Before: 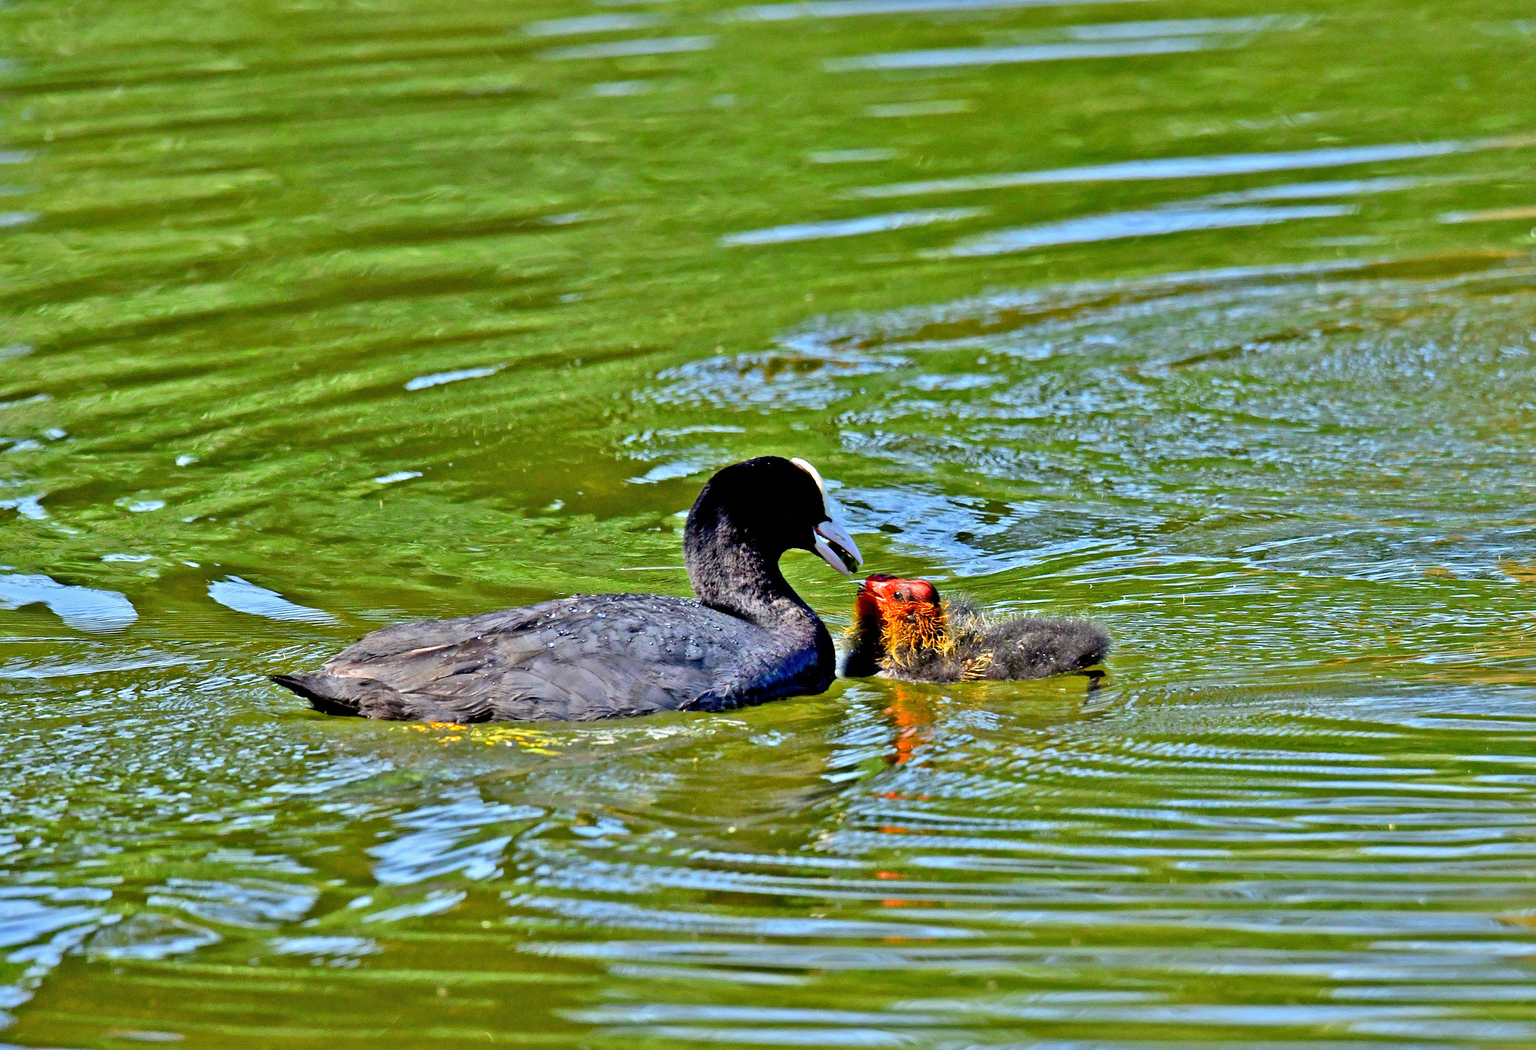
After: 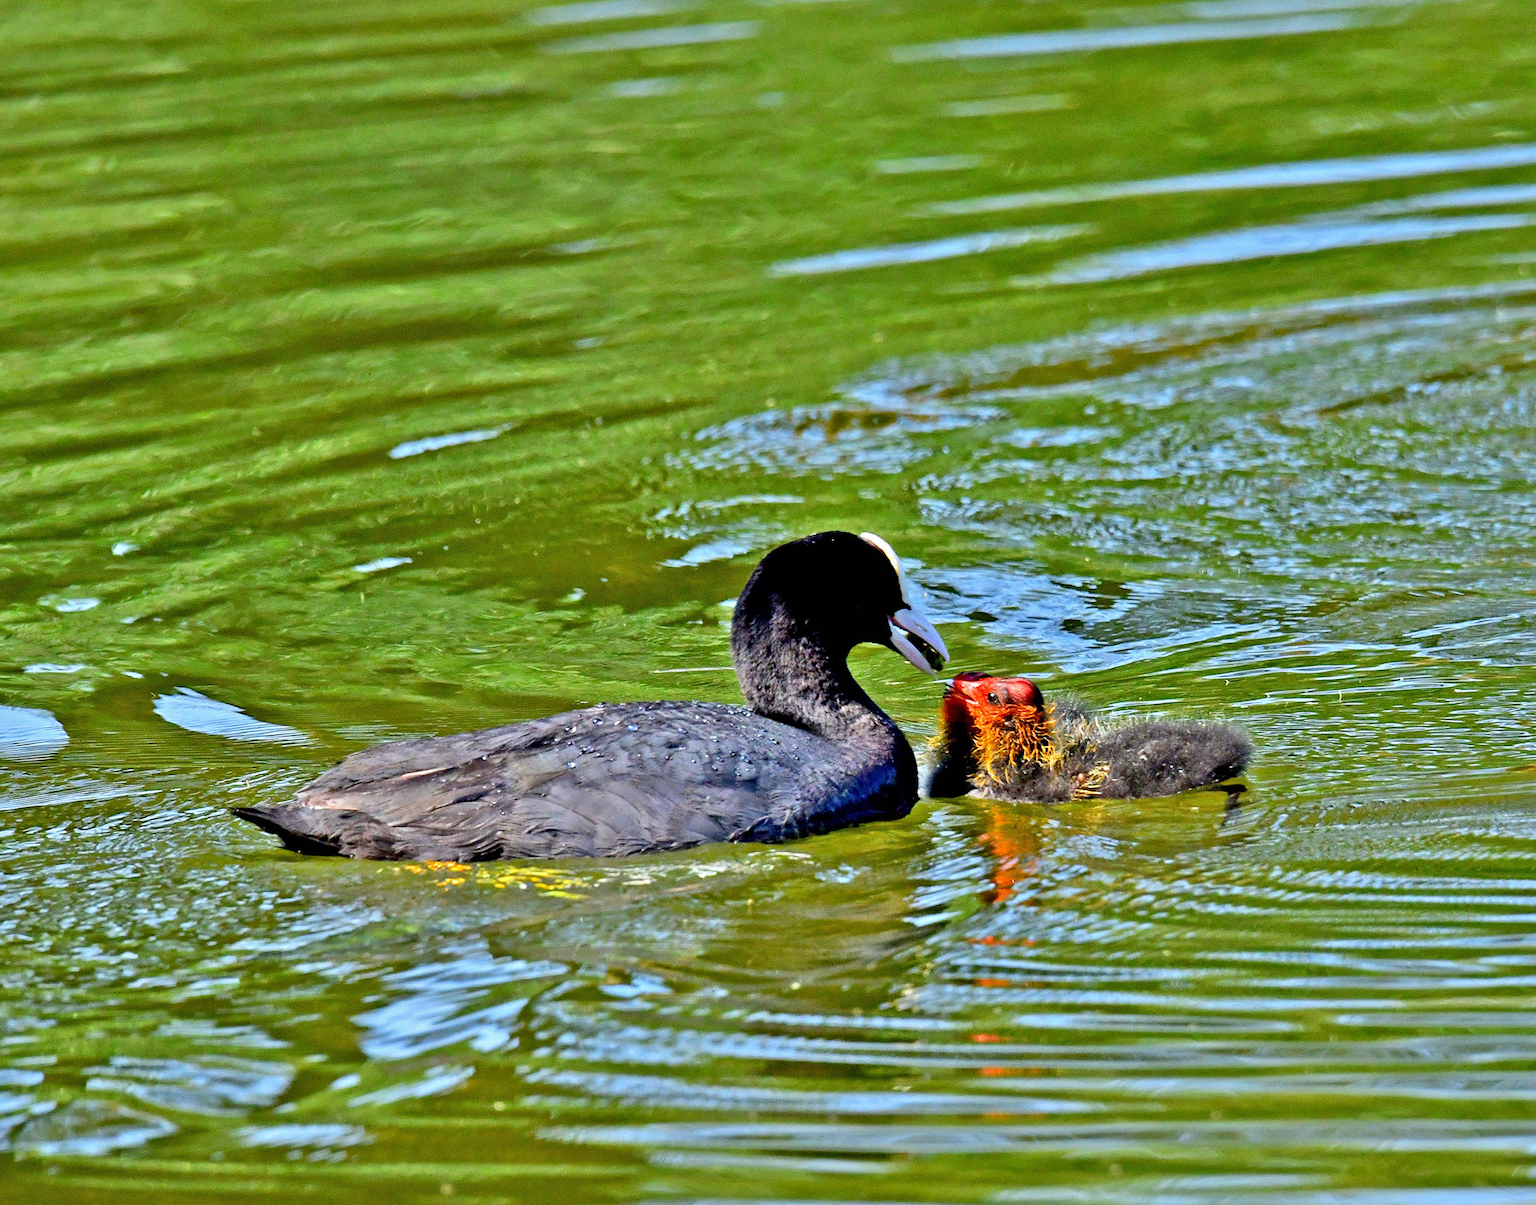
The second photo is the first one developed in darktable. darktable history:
exposure: compensate exposure bias true, compensate highlight preservation false
crop and rotate: angle 1°, left 4.281%, top 0.642%, right 11.383%, bottom 2.486%
